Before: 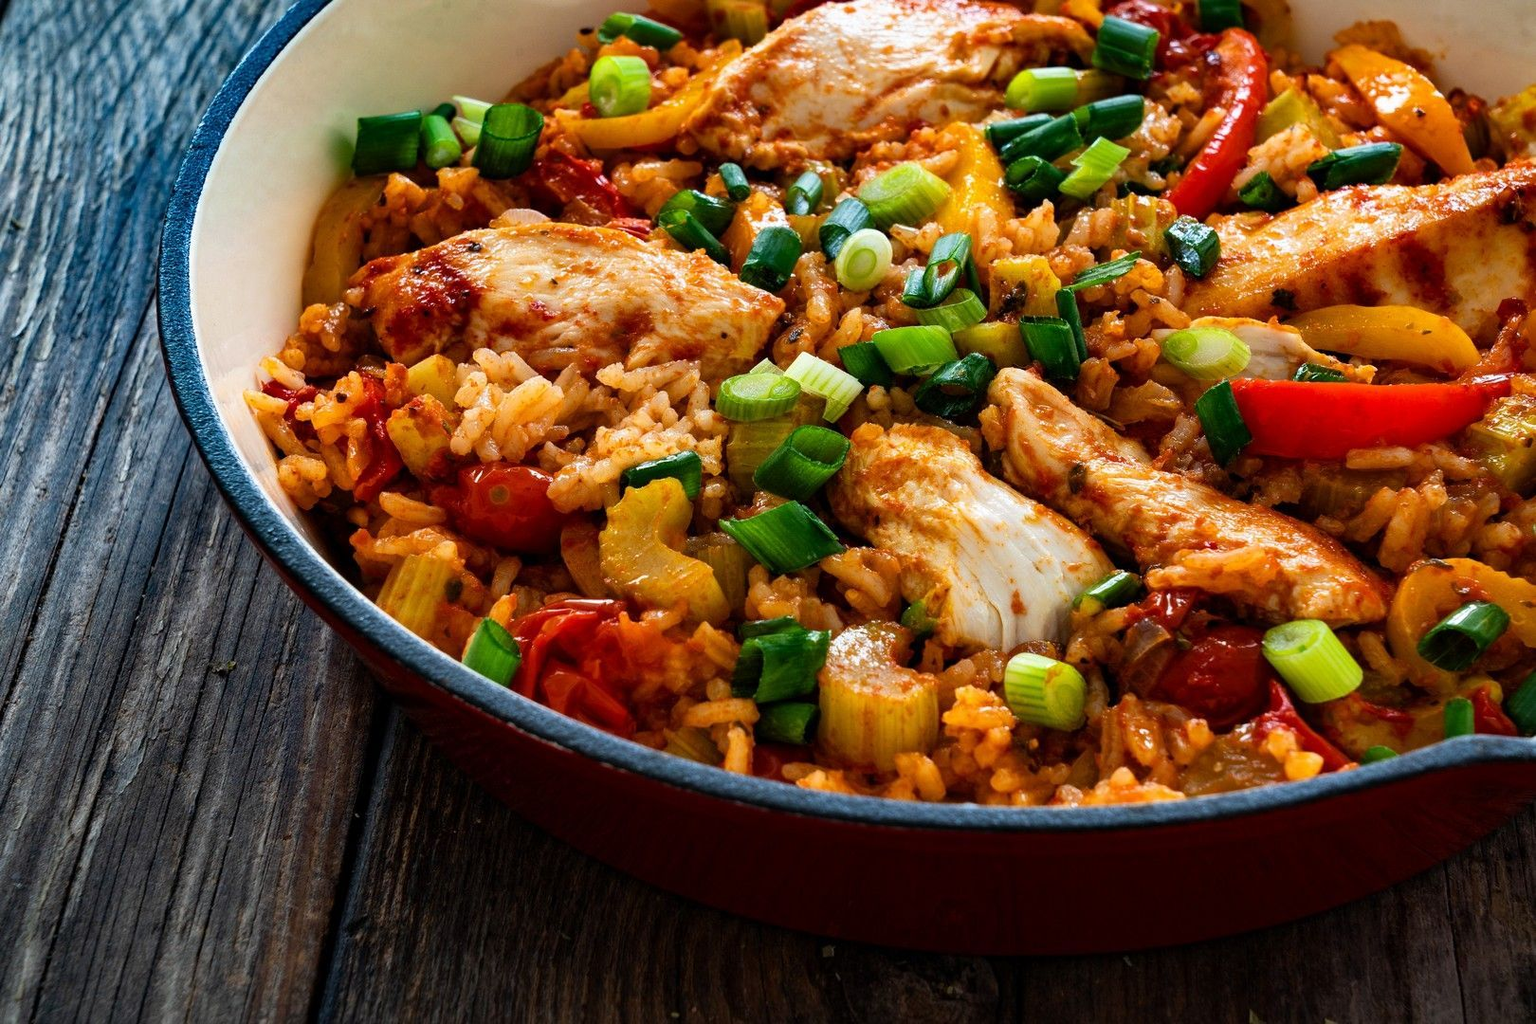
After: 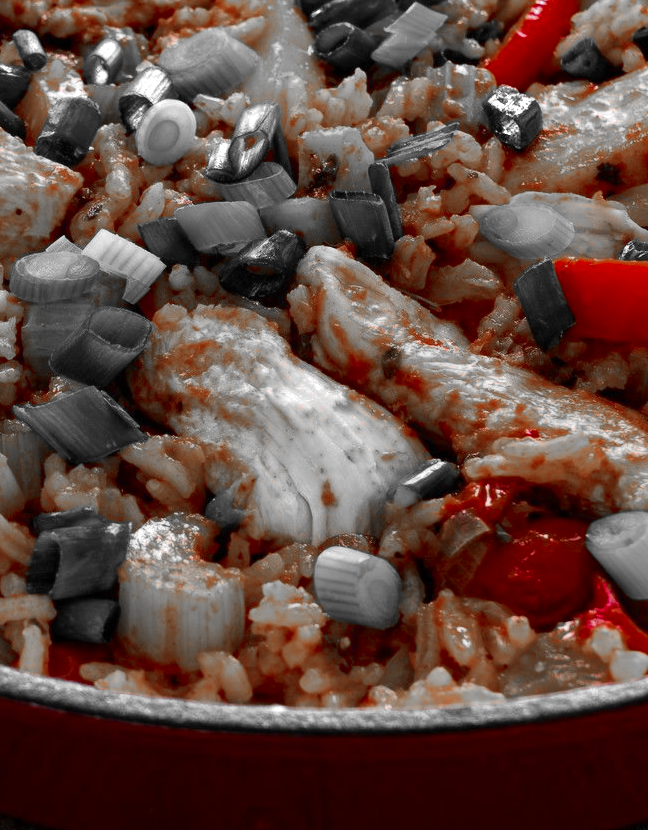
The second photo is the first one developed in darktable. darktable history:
color zones: curves: ch0 [(0, 0.352) (0.143, 0.407) (0.286, 0.386) (0.429, 0.431) (0.571, 0.829) (0.714, 0.853) (0.857, 0.833) (1, 0.352)]; ch1 [(0, 0.604) (0.072, 0.726) (0.096, 0.608) (0.205, 0.007) (0.571, -0.006) (0.839, -0.013) (0.857, -0.012) (1, 0.604)]
crop: left 46.013%, top 13.158%, right 13.971%, bottom 9.945%
shadows and highlights: shadows 33.82, highlights -46.33, compress 49.79%, soften with gaussian
